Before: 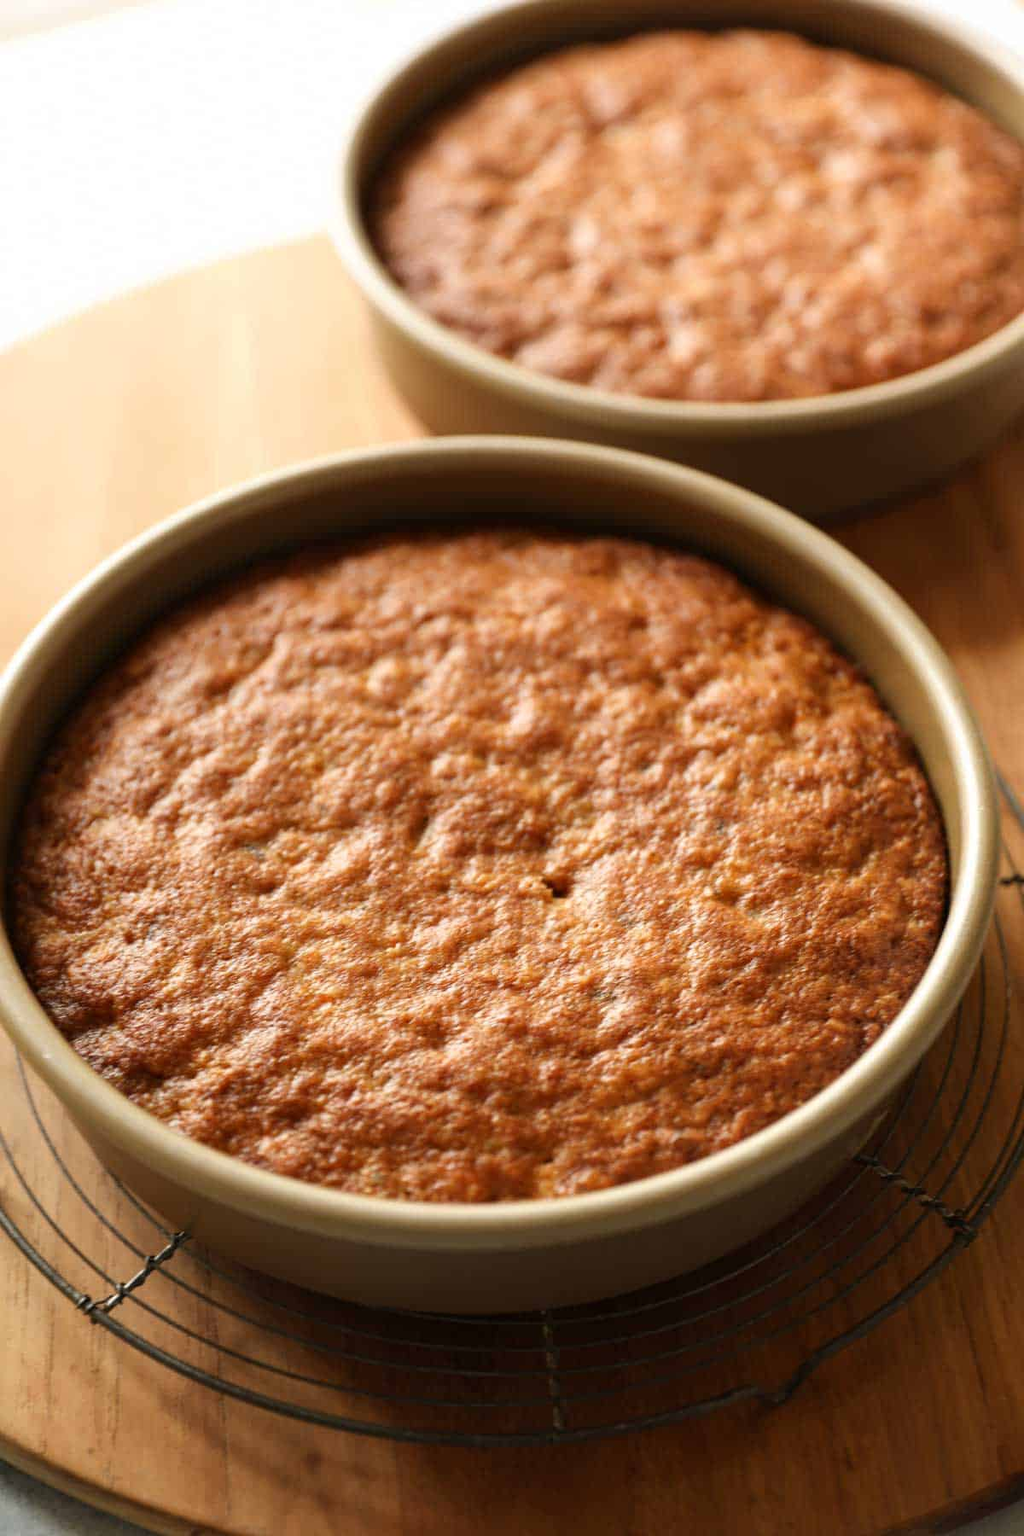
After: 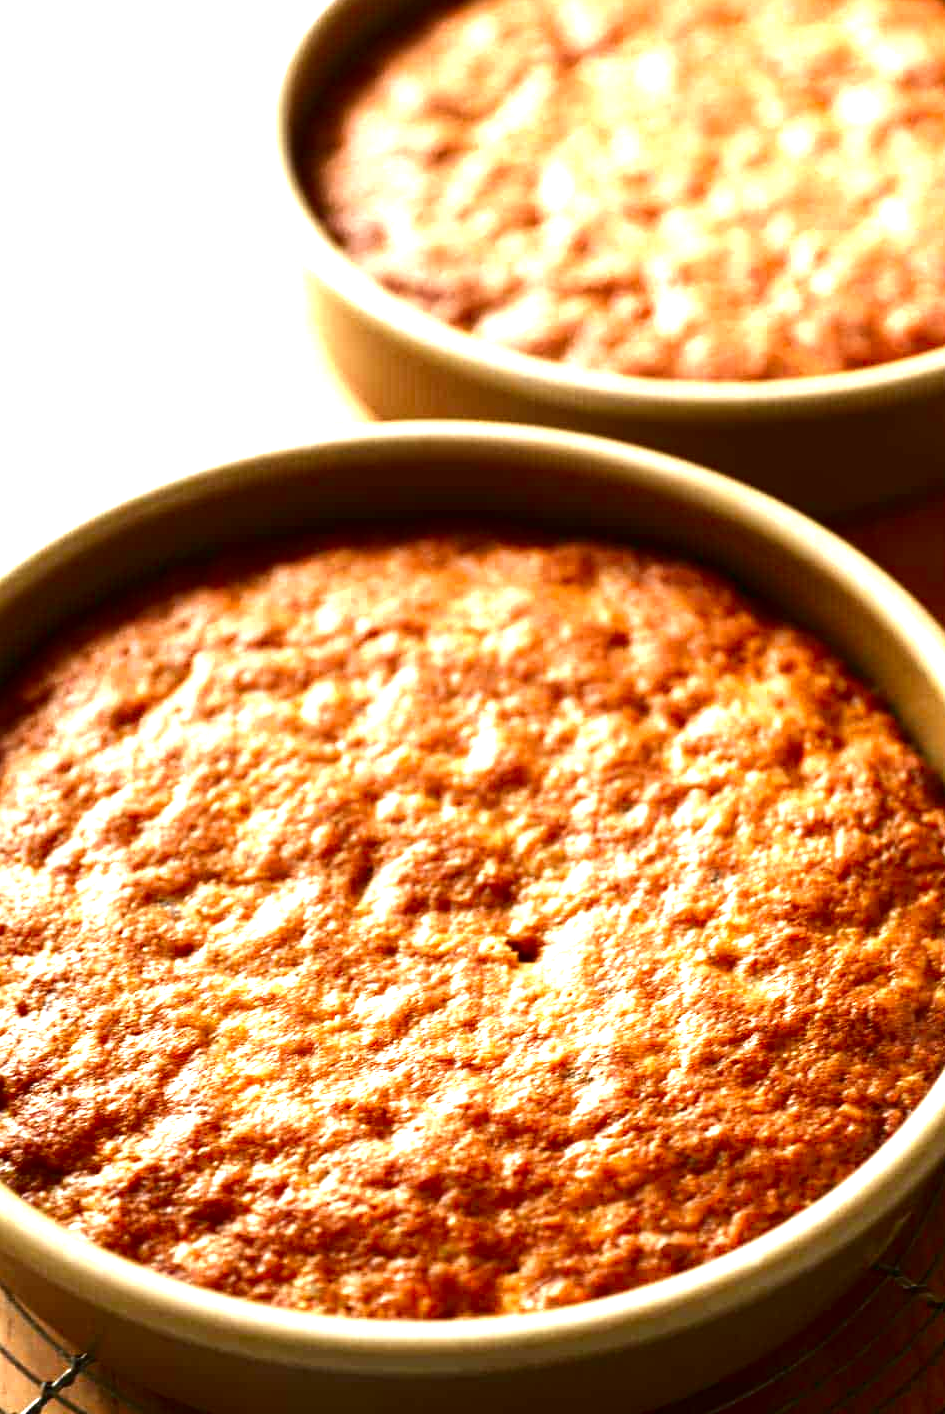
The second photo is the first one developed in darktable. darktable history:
crop and rotate: left 10.77%, top 5.051%, right 10.443%, bottom 16.377%
tone equalizer: edges refinement/feathering 500, mask exposure compensation -1.57 EV, preserve details no
exposure: black level correction 0, exposure 1.298 EV, compensate highlight preservation false
contrast brightness saturation: contrast 0.1, brightness -0.264, saturation 0.142
